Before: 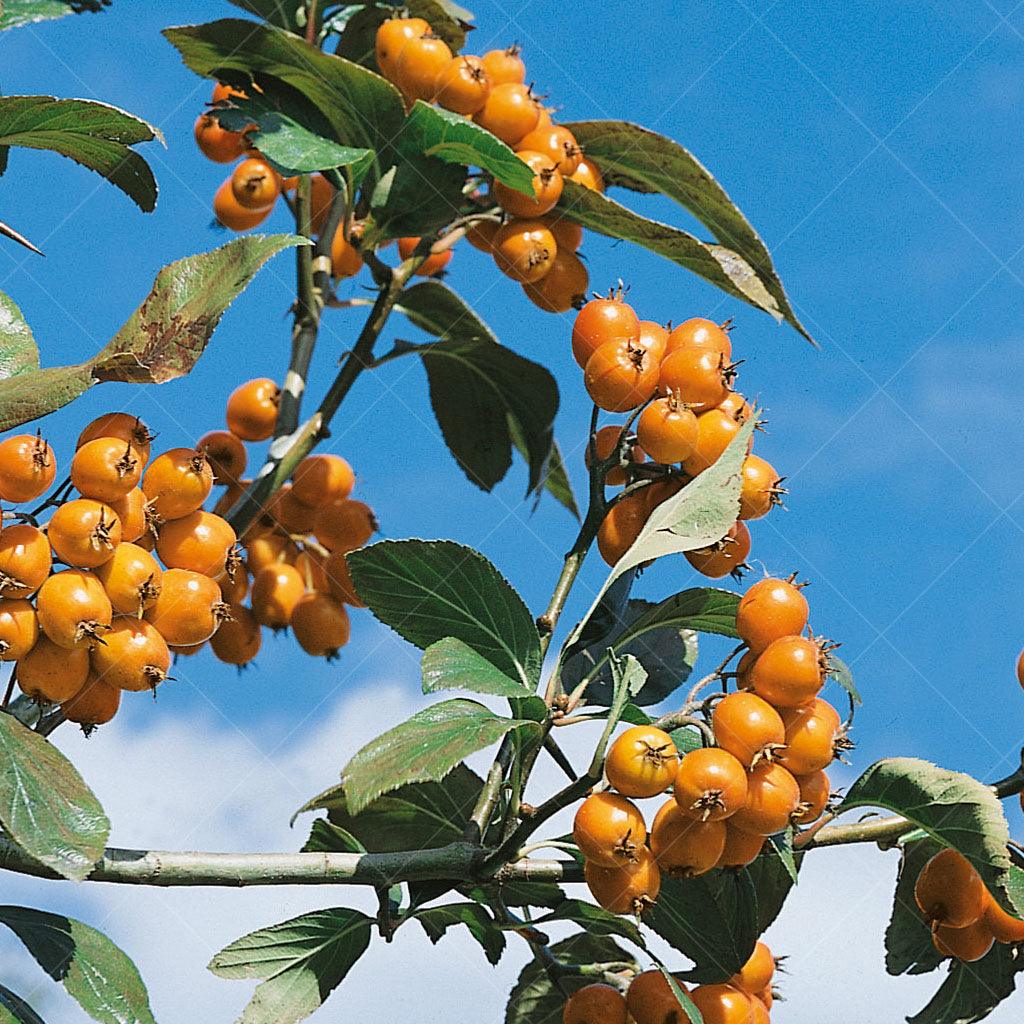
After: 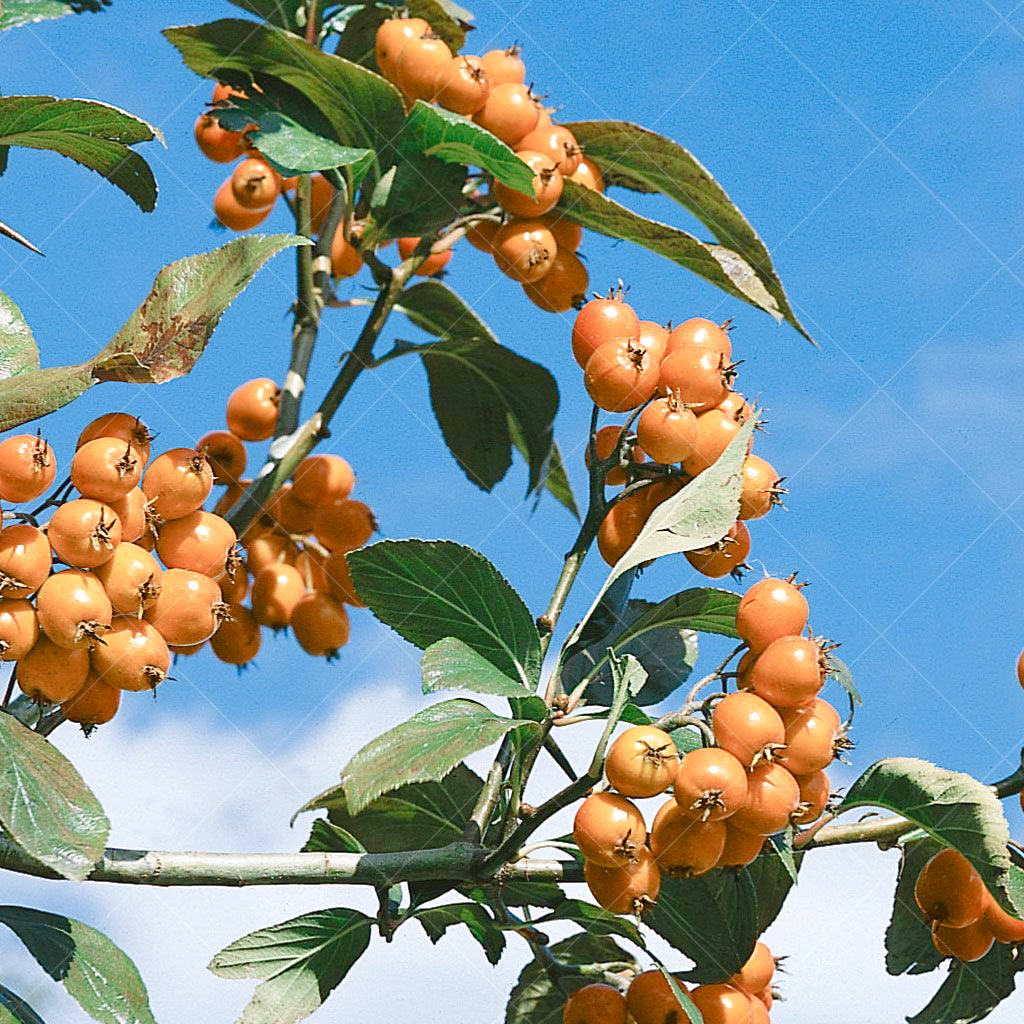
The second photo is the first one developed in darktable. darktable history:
exposure: black level correction 0, exposure 0.5 EV, compensate highlight preservation false
color balance rgb: shadows lift › chroma 1%, shadows lift › hue 113°, highlights gain › chroma 0.2%, highlights gain › hue 333°, perceptual saturation grading › global saturation 20%, perceptual saturation grading › highlights -50%, perceptual saturation grading › shadows 25%, contrast -10%
